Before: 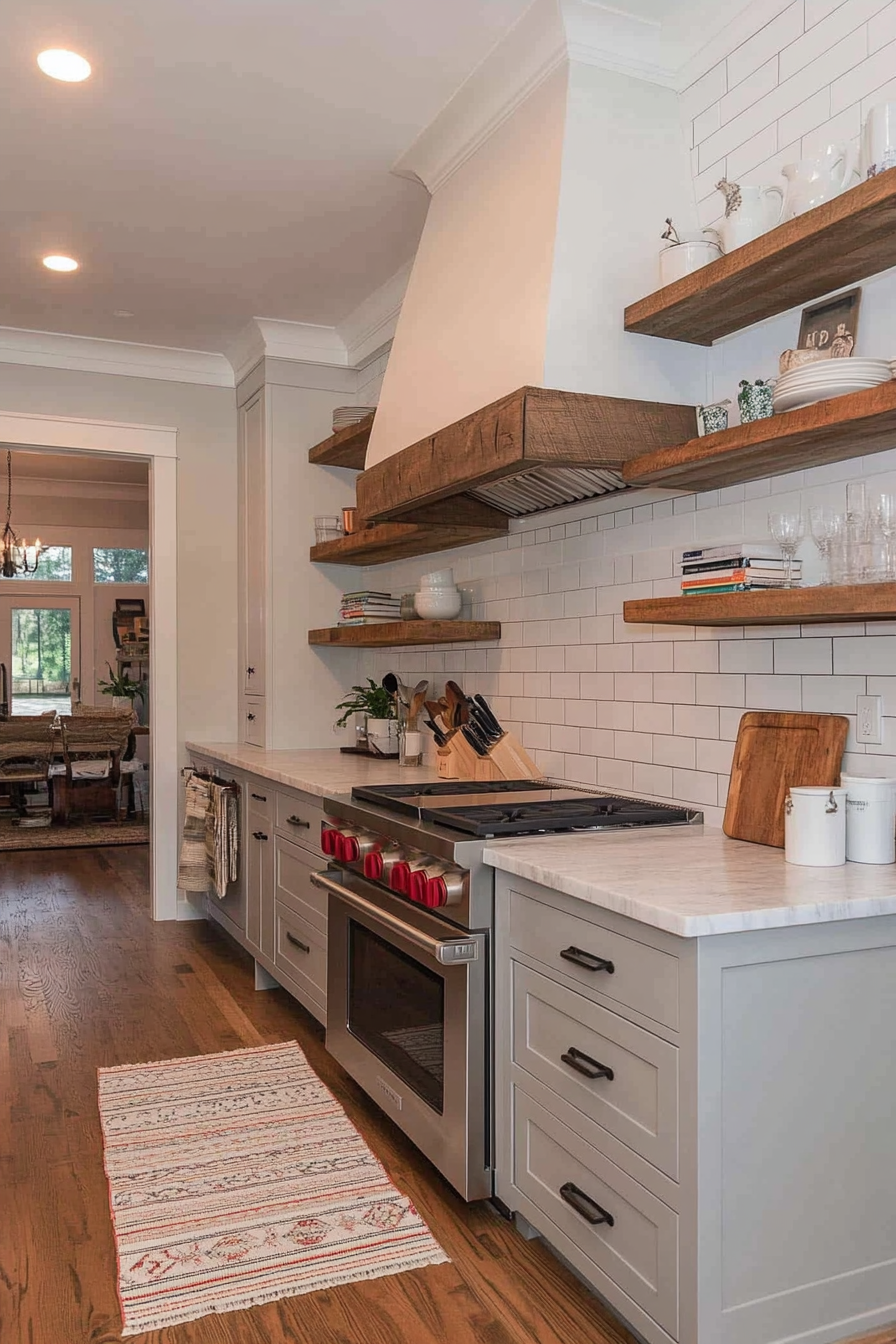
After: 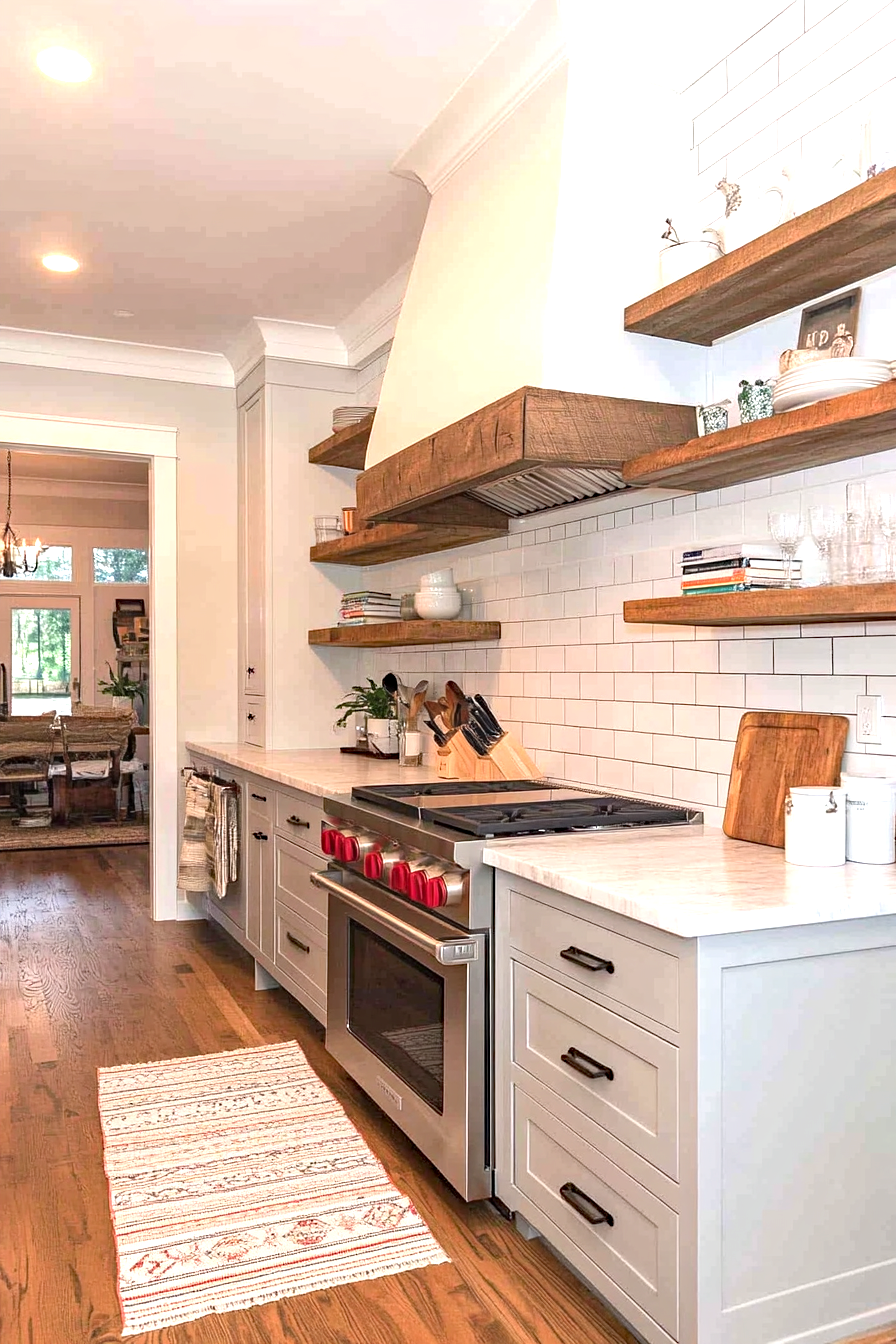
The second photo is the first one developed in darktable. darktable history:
exposure: exposure 1.158 EV, compensate highlight preservation false
haze removal: compatibility mode true, adaptive false
